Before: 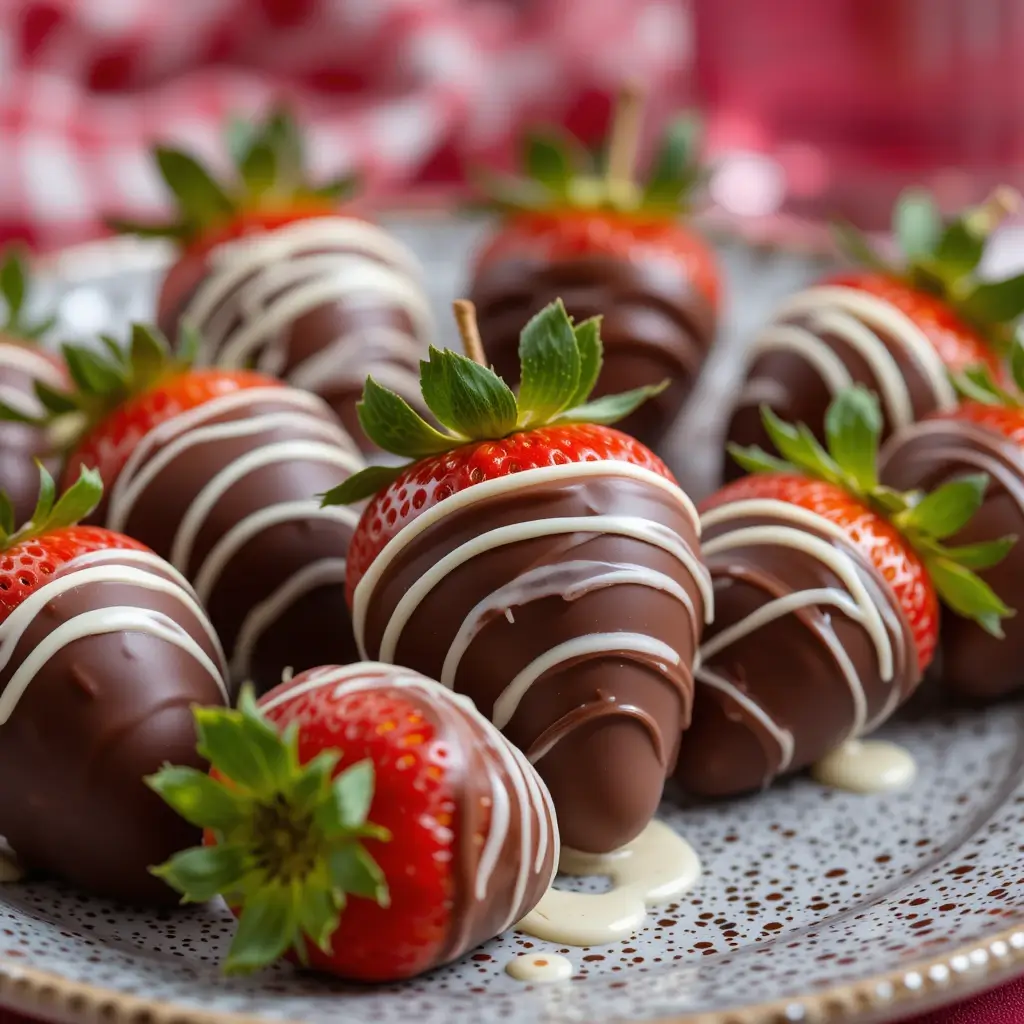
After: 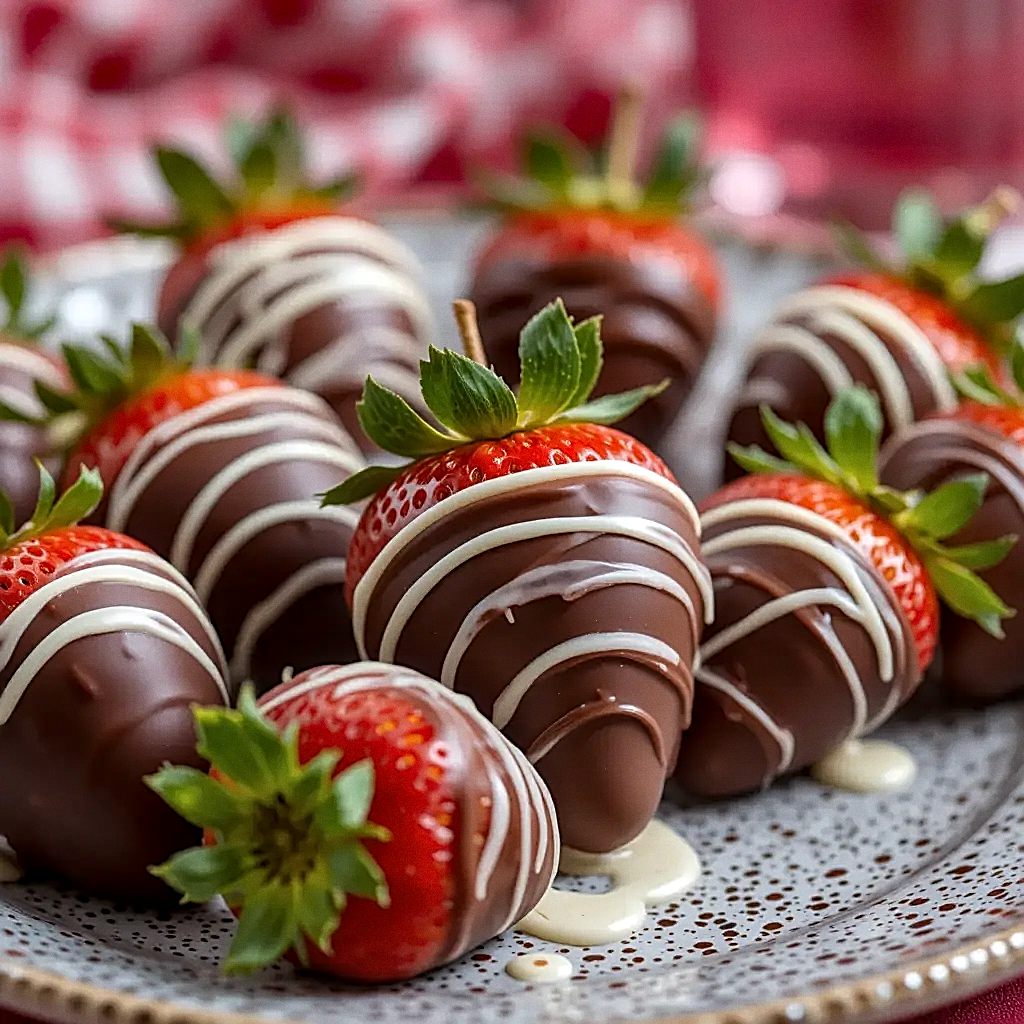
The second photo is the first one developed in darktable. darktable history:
sharpen: amount 1
local contrast: on, module defaults
grain: coarseness 0.09 ISO, strength 16.61%
exposure: exposure -0.01 EV, compensate highlight preservation false
